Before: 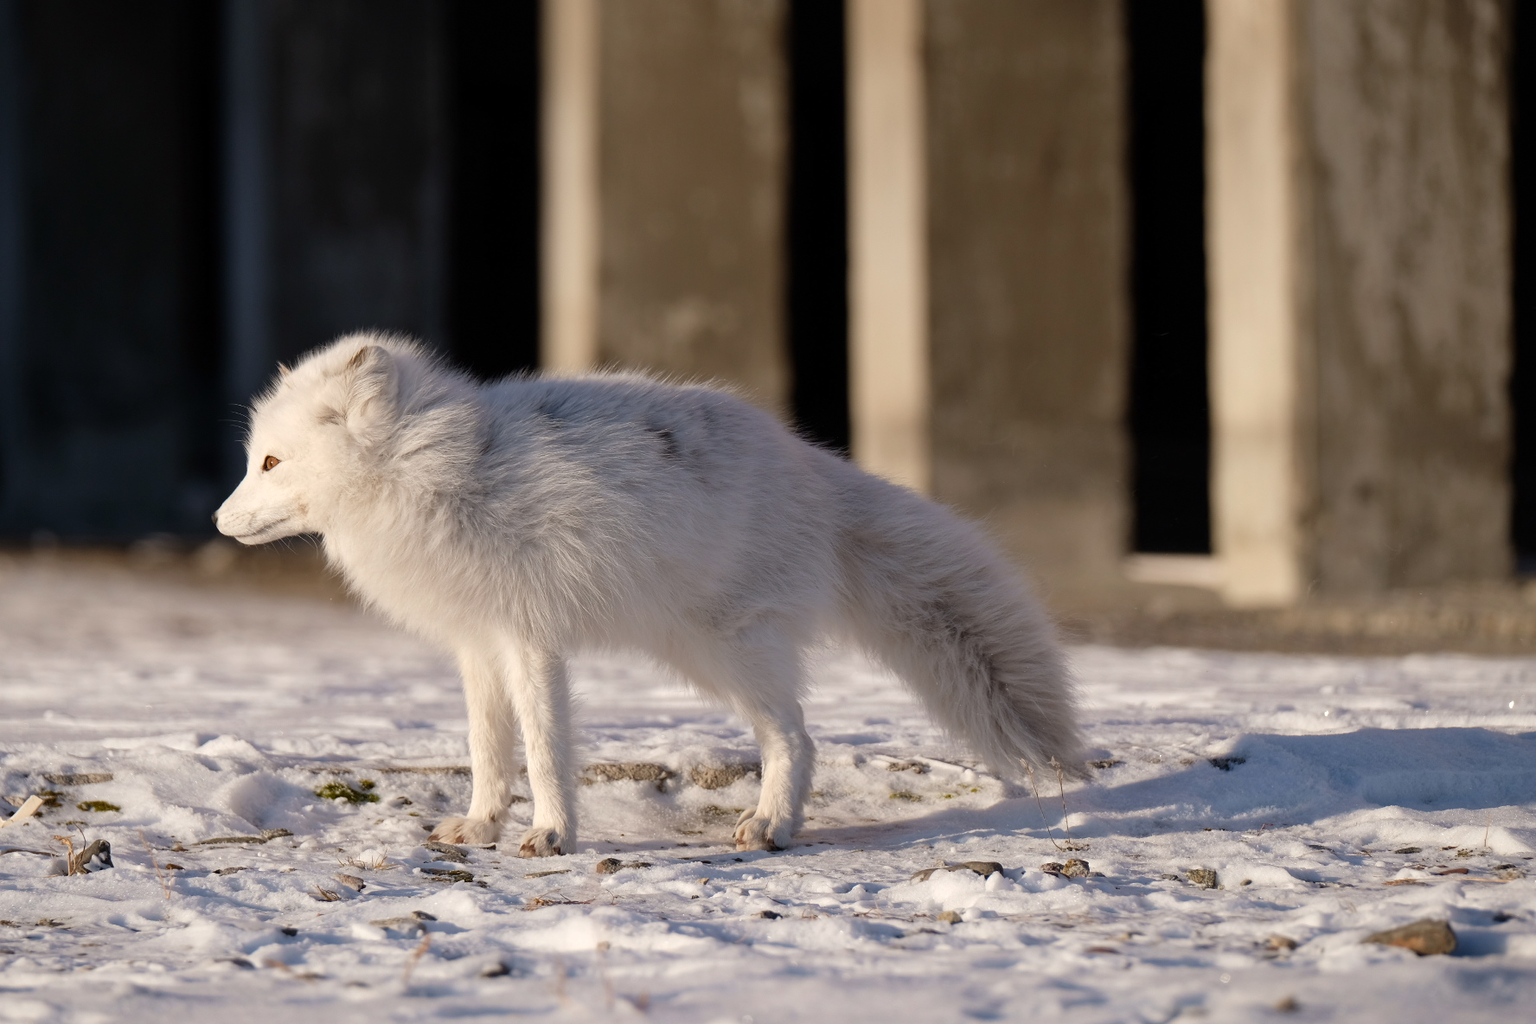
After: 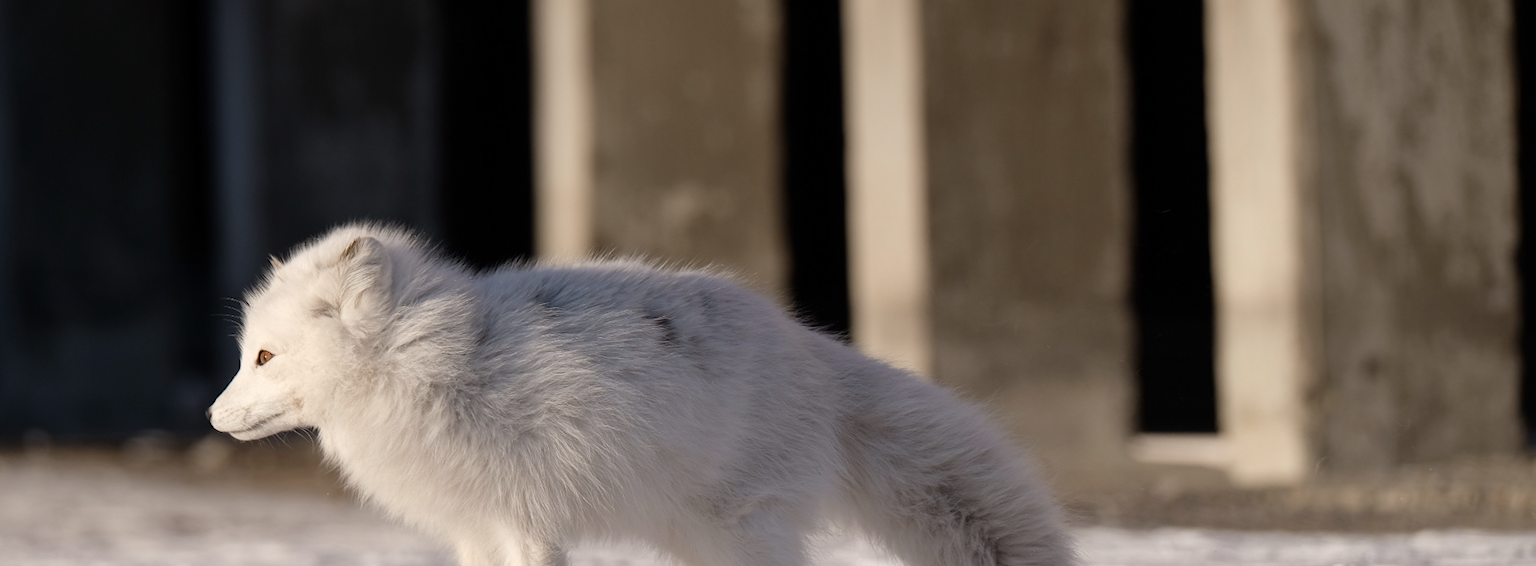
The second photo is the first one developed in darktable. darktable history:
rotate and perspective: rotation -1°, crop left 0.011, crop right 0.989, crop top 0.025, crop bottom 0.975
crop and rotate: top 10.605%, bottom 33.274%
contrast brightness saturation: saturation -0.17
